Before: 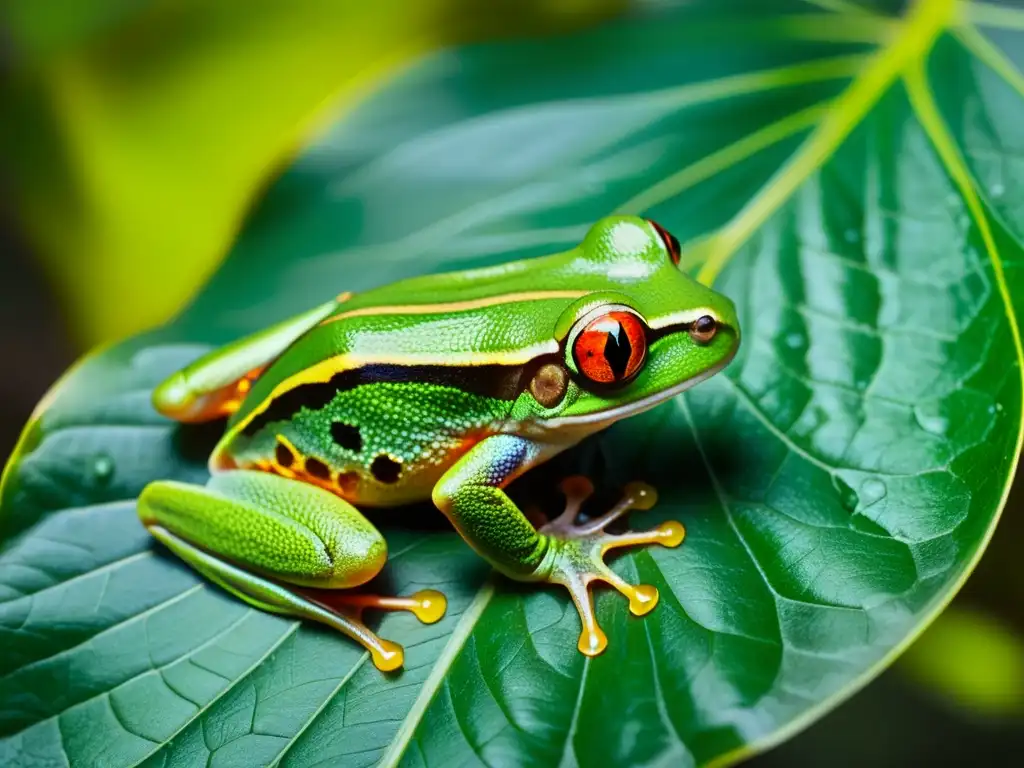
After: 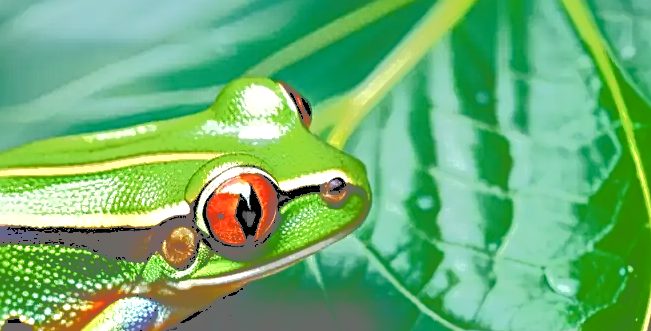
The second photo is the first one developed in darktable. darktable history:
tone curve: curves: ch0 [(0, 0) (0.003, 0.437) (0.011, 0.438) (0.025, 0.441) (0.044, 0.441) (0.069, 0.441) (0.1, 0.444) (0.136, 0.447) (0.177, 0.452) (0.224, 0.457) (0.277, 0.466) (0.335, 0.485) (0.399, 0.514) (0.468, 0.558) (0.543, 0.616) (0.623, 0.686) (0.709, 0.76) (0.801, 0.803) (0.898, 0.825) (1, 1)], color space Lab, independent channels, preserve colors none
sharpen: radius 3.103
crop: left 36.055%, top 18.09%, right 0.333%, bottom 38.76%
color balance rgb: highlights gain › chroma 2.253%, highlights gain › hue 74.45°, perceptual saturation grading › global saturation 25.562%, perceptual saturation grading › highlights -50.046%, perceptual saturation grading › shadows 30.228%, perceptual brilliance grading › global brilliance 14.758%, perceptual brilliance grading › shadows -34.572%, global vibrance 9.905%
